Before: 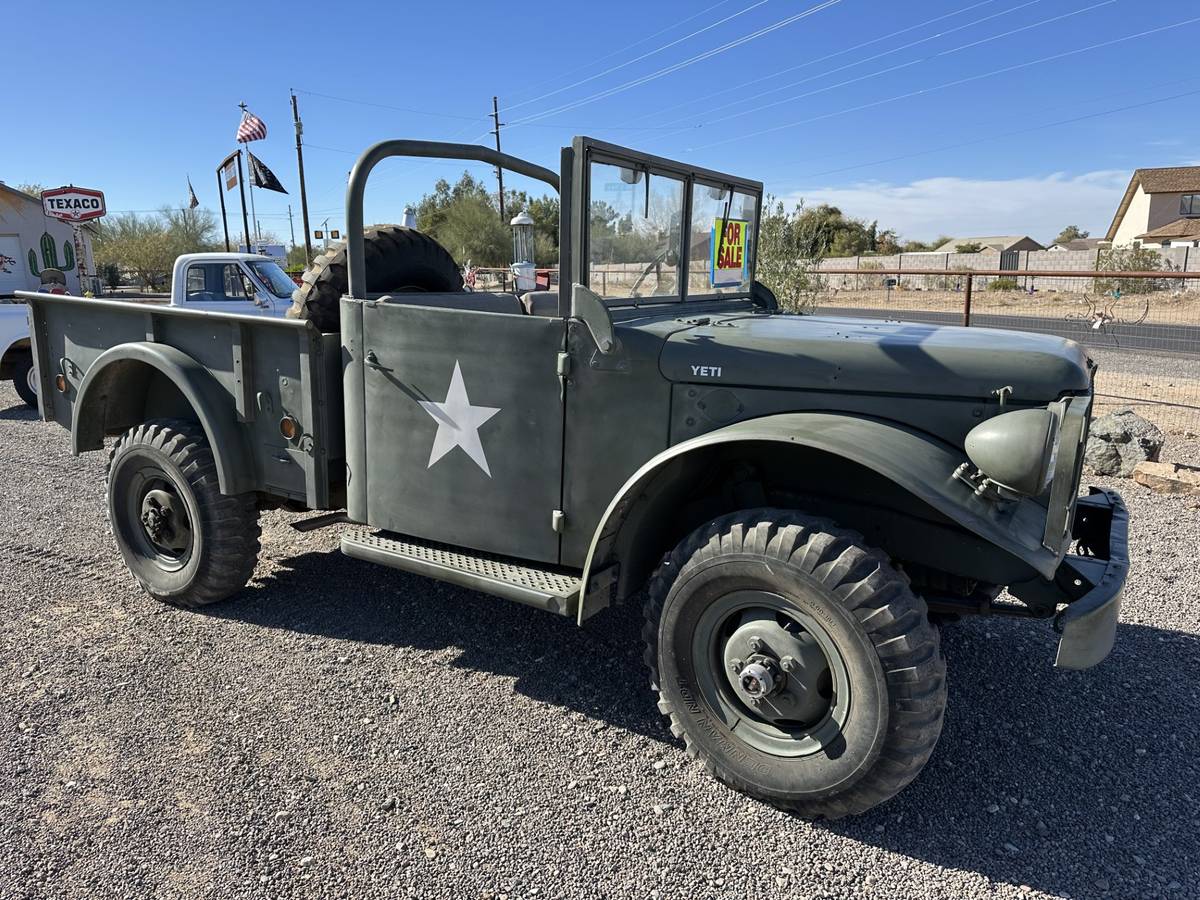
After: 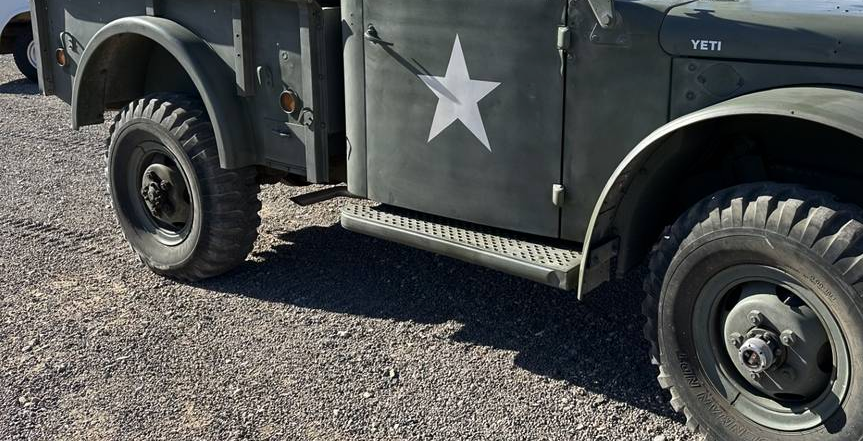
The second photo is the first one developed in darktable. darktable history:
contrast brightness saturation: contrast 0.03, brightness -0.041
crop: top 36.252%, right 28.044%, bottom 14.695%
